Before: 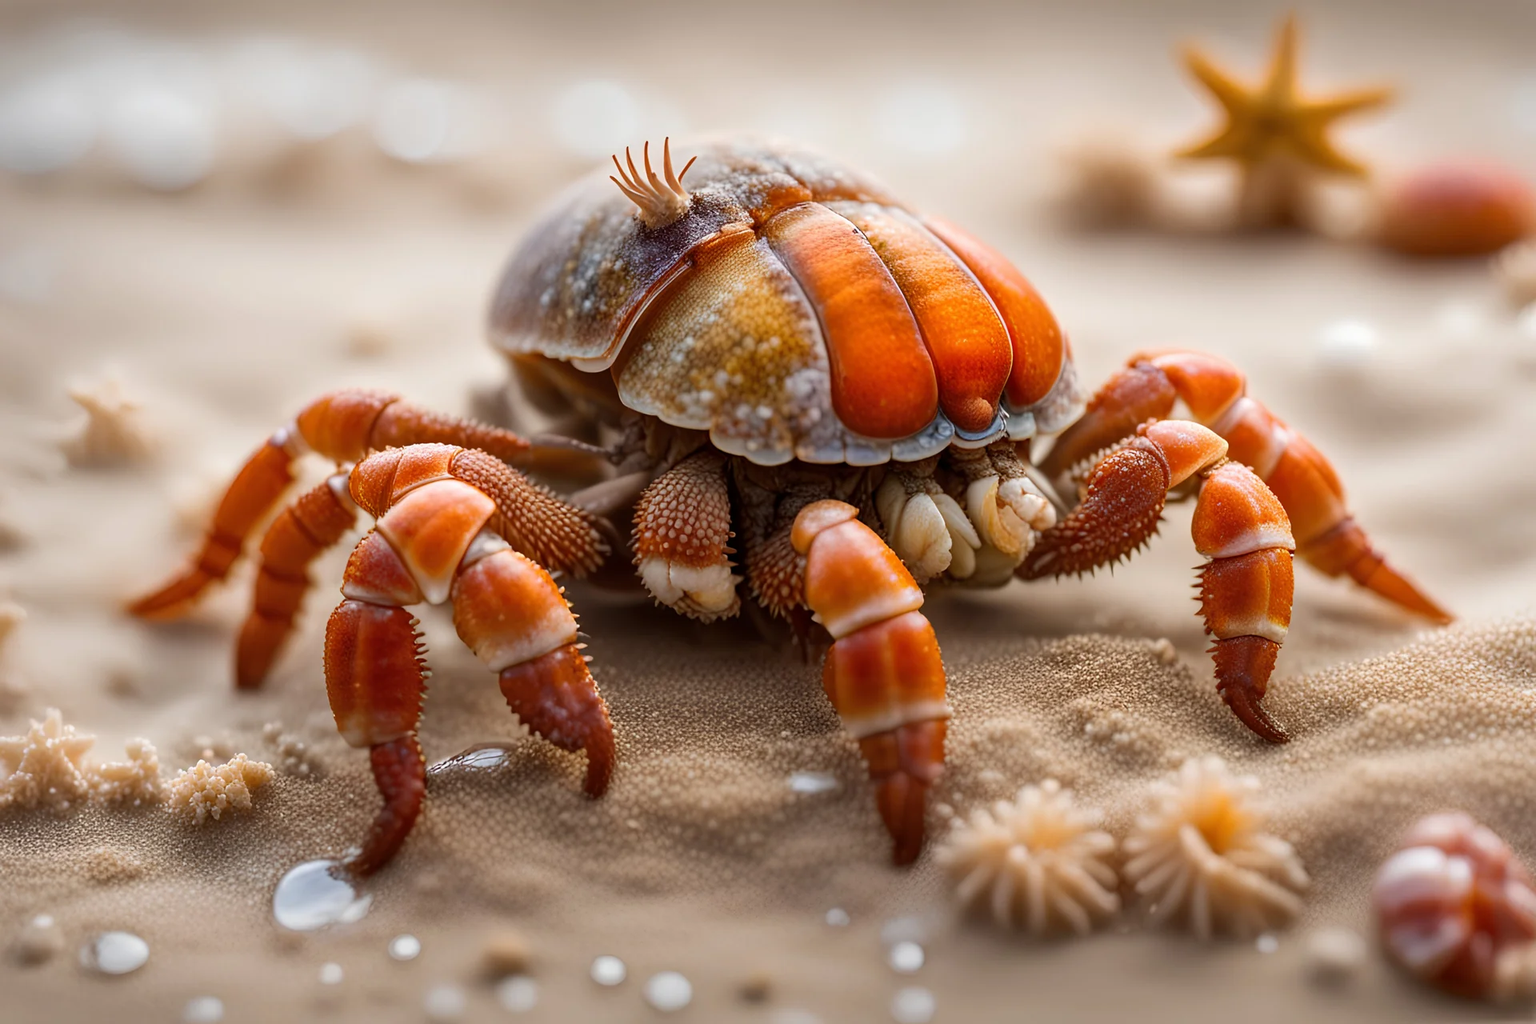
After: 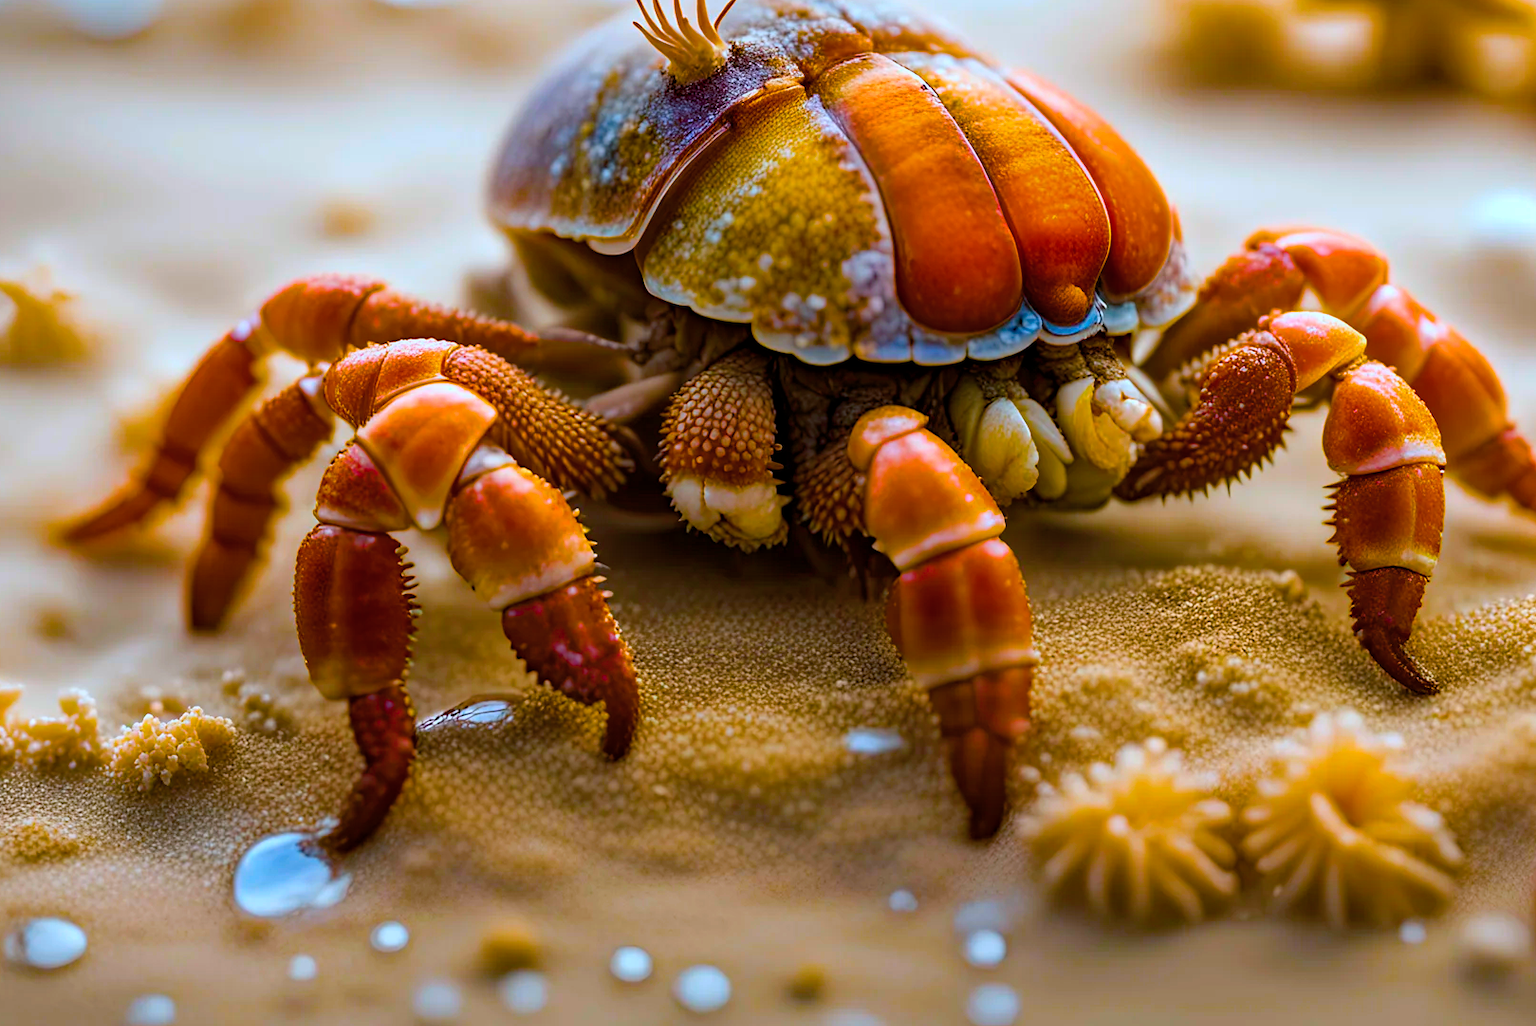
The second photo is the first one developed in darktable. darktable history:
haze removal: strength 0.283, distance 0.255, compatibility mode true, adaptive false
crop and rotate: left 4.979%, top 15.408%, right 10.672%
color correction: highlights a* -9.37, highlights b* -23.61
color balance rgb: shadows lift › chroma 5.646%, shadows lift › hue 237.62°, linear chroma grading › shadows 9.312%, linear chroma grading › highlights 10.23%, linear chroma grading › global chroma 15.113%, linear chroma grading › mid-tones 14.635%, perceptual saturation grading › global saturation 99.635%, global vibrance -22.866%
